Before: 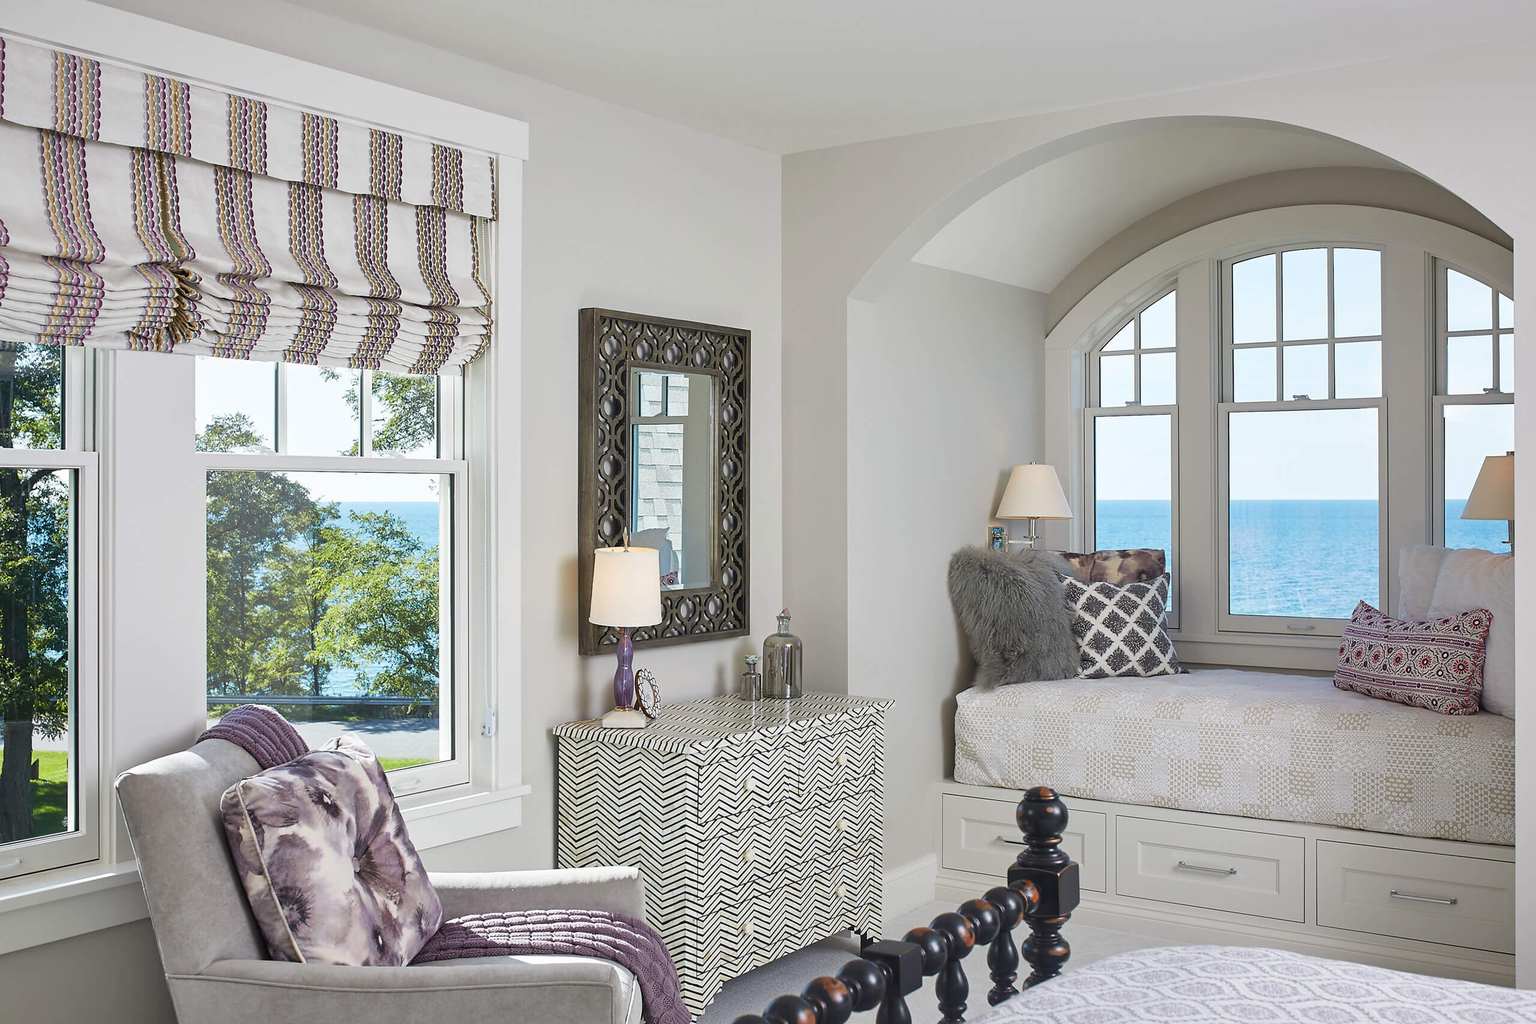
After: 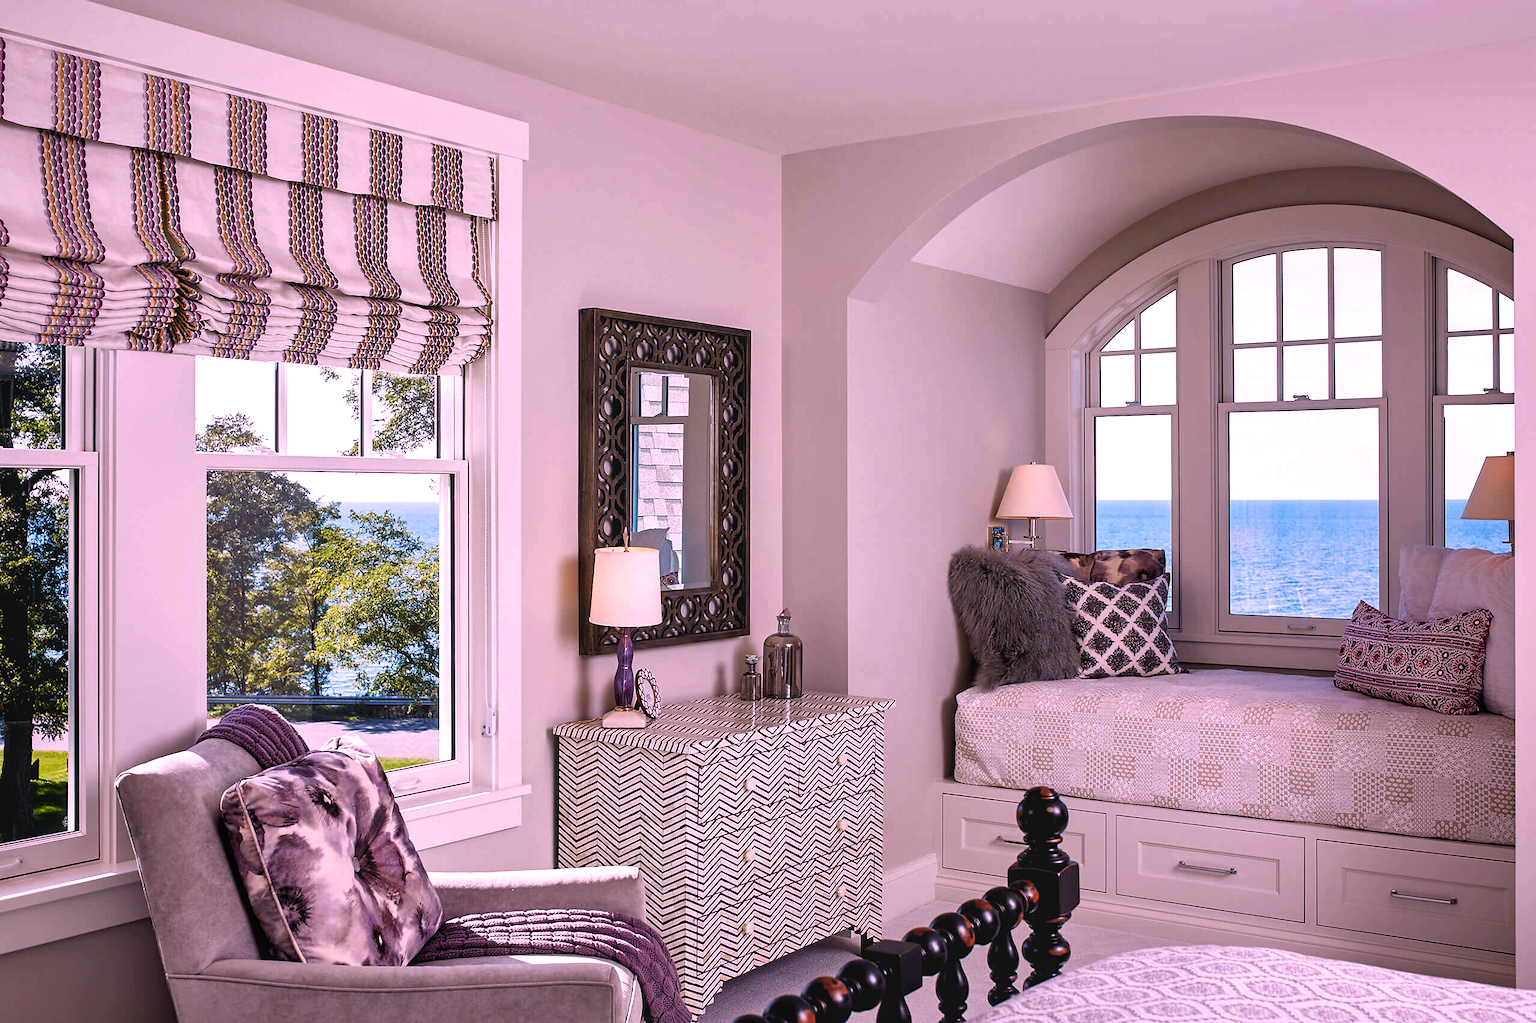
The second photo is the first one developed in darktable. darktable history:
white balance: red 1.188, blue 1.11
contrast brightness saturation: brightness -0.25, saturation 0.2
rgb levels: levels [[0.034, 0.472, 0.904], [0, 0.5, 1], [0, 0.5, 1]]
local contrast: detail 110%
